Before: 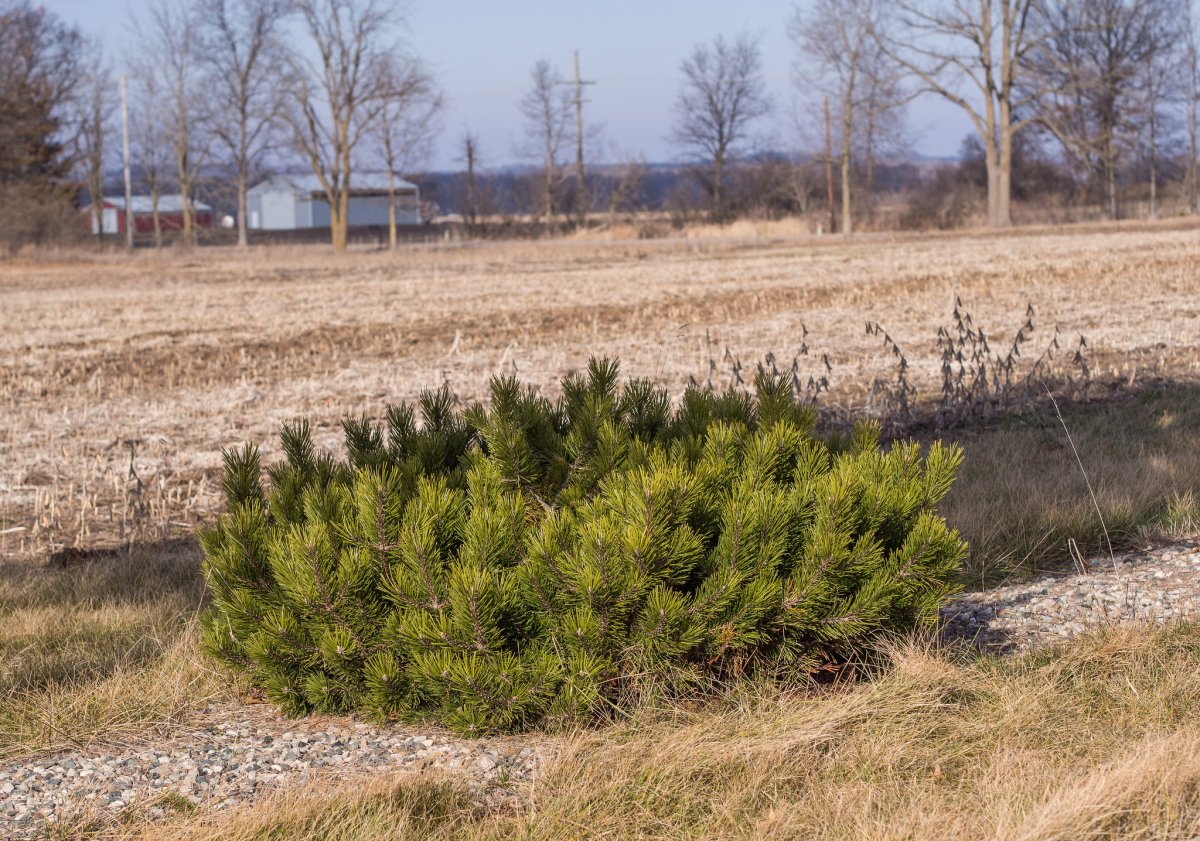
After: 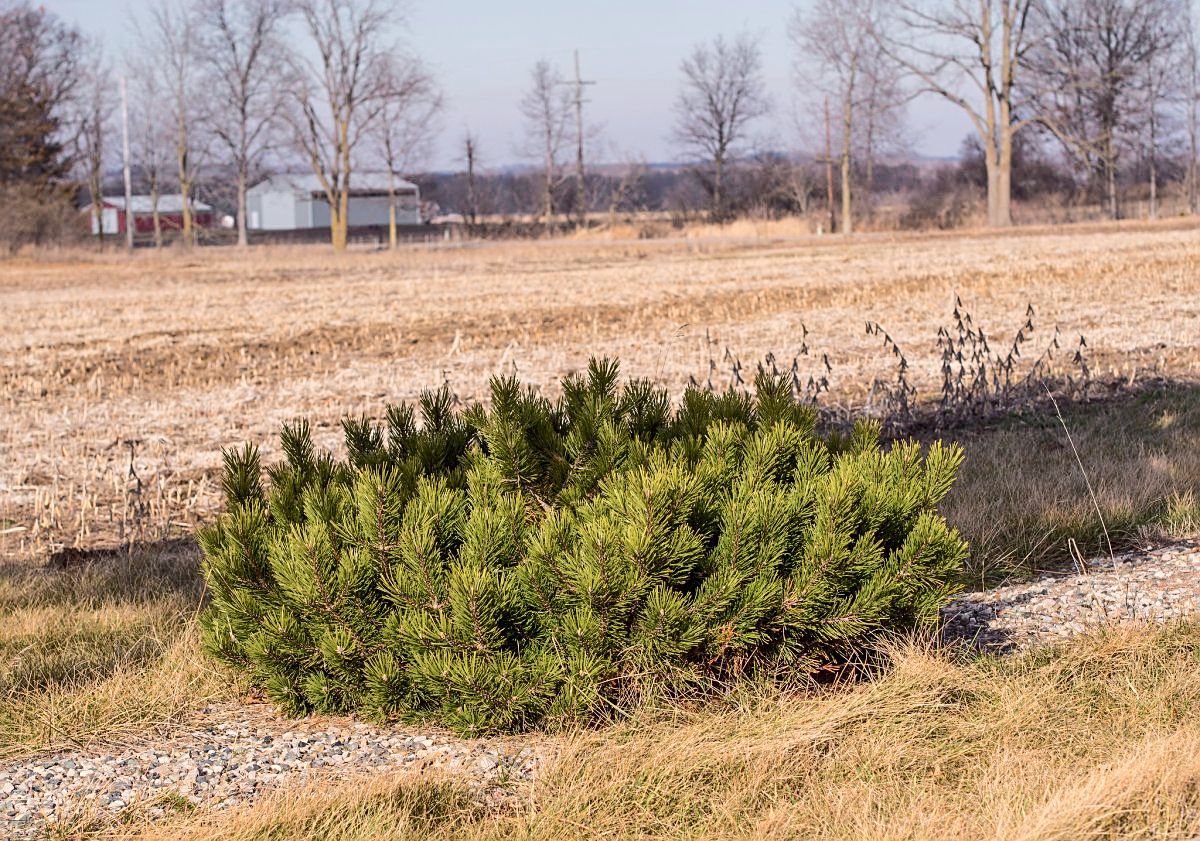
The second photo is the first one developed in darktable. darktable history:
sharpen: on, module defaults
tone curve: curves: ch0 [(0, 0) (0.035, 0.017) (0.131, 0.108) (0.279, 0.279) (0.476, 0.554) (0.617, 0.693) (0.704, 0.77) (0.801, 0.854) (0.895, 0.927) (1, 0.976)]; ch1 [(0, 0) (0.318, 0.278) (0.444, 0.427) (0.493, 0.493) (0.537, 0.547) (0.594, 0.616) (0.746, 0.764) (1, 1)]; ch2 [(0, 0) (0.316, 0.292) (0.381, 0.37) (0.423, 0.448) (0.476, 0.482) (0.502, 0.498) (0.529, 0.532) (0.583, 0.608) (0.639, 0.657) (0.7, 0.7) (0.861, 0.808) (1, 0.951)], color space Lab, independent channels, preserve colors none
